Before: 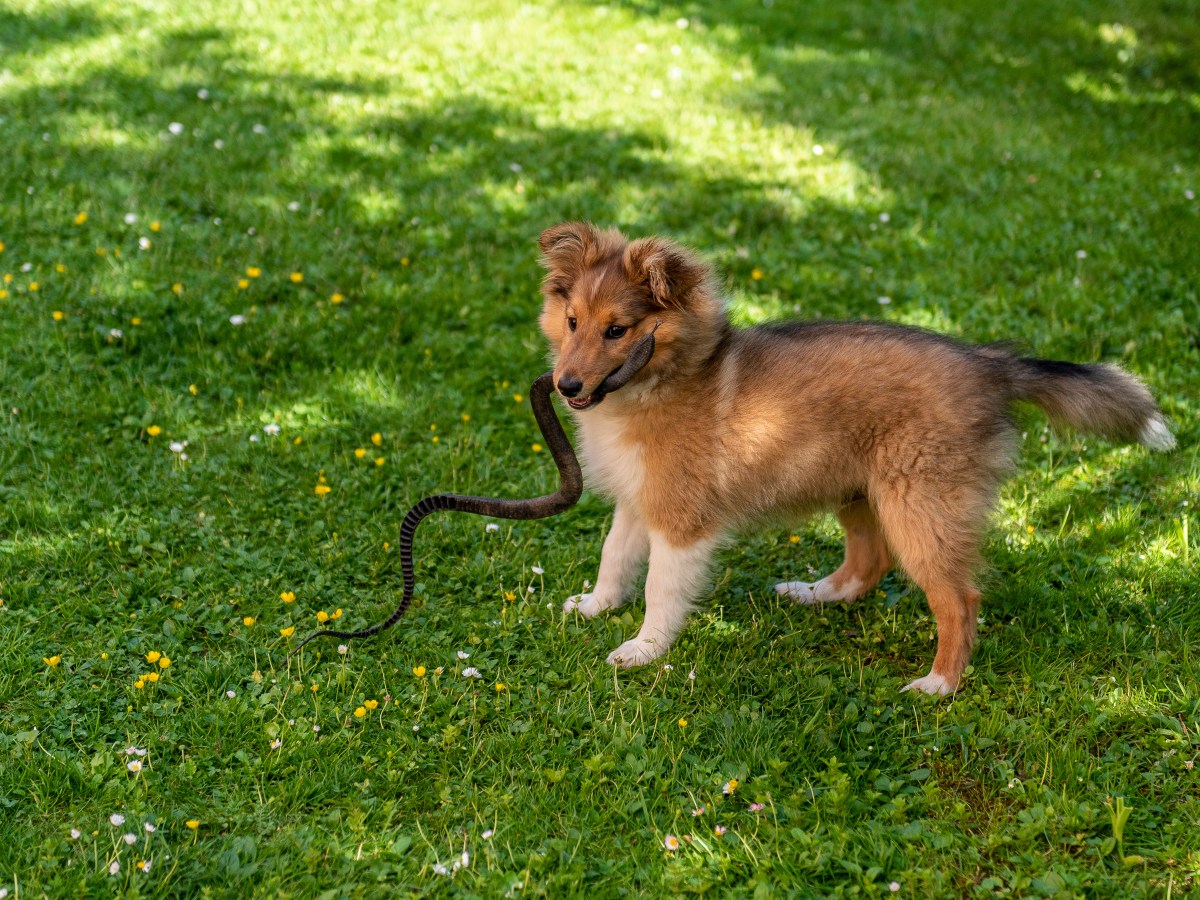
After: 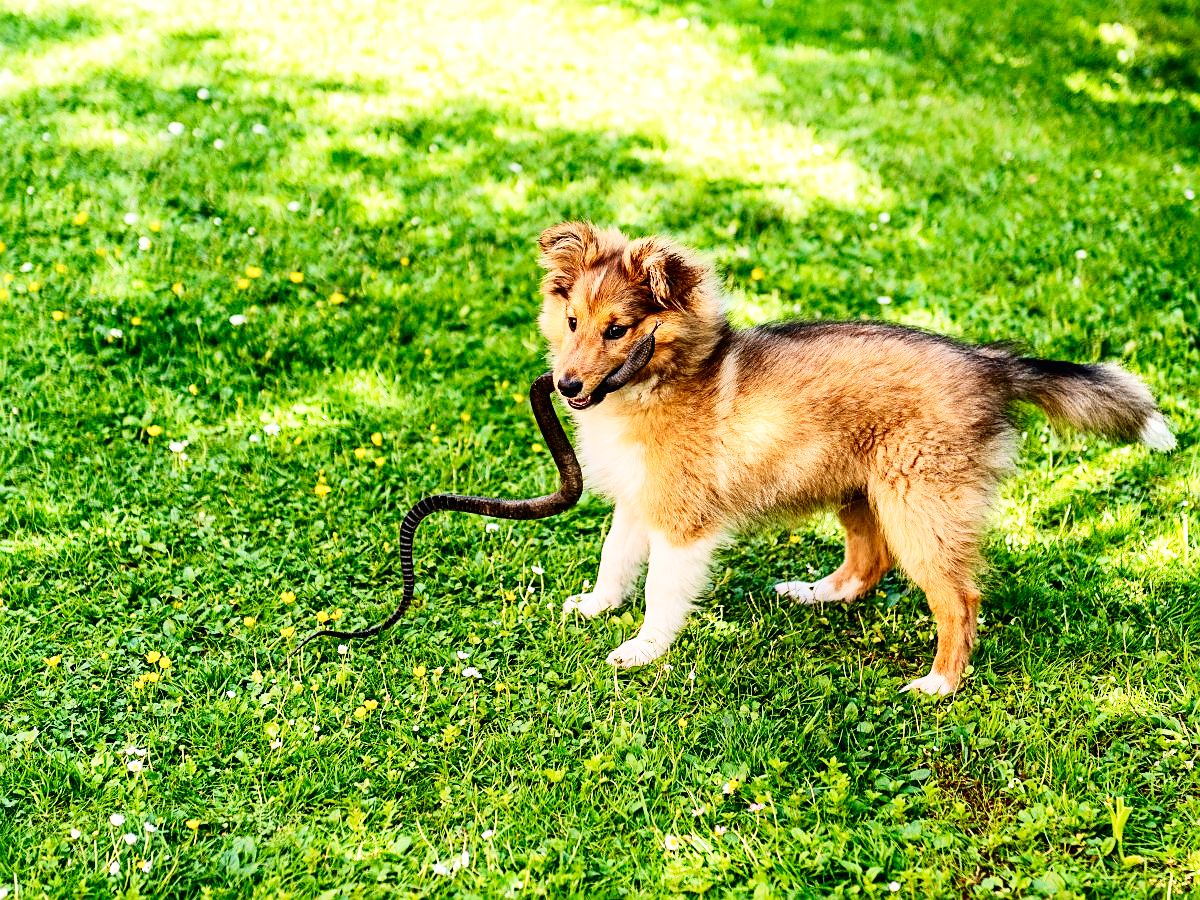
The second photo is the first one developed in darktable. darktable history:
levels: white 99.93%
tone curve: curves: ch0 [(0, 0) (0.003, 0.008) (0.011, 0.008) (0.025, 0.011) (0.044, 0.017) (0.069, 0.029) (0.1, 0.045) (0.136, 0.067) (0.177, 0.103) (0.224, 0.151) (0.277, 0.21) (0.335, 0.285) (0.399, 0.37) (0.468, 0.462) (0.543, 0.568) (0.623, 0.679) (0.709, 0.79) (0.801, 0.876) (0.898, 0.936) (1, 1)], color space Lab, independent channels, preserve colors none
sharpen: on, module defaults
base curve: curves: ch0 [(0, 0.003) (0.001, 0.002) (0.006, 0.004) (0.02, 0.022) (0.048, 0.086) (0.094, 0.234) (0.162, 0.431) (0.258, 0.629) (0.385, 0.8) (0.548, 0.918) (0.751, 0.988) (1, 1)], preserve colors none
